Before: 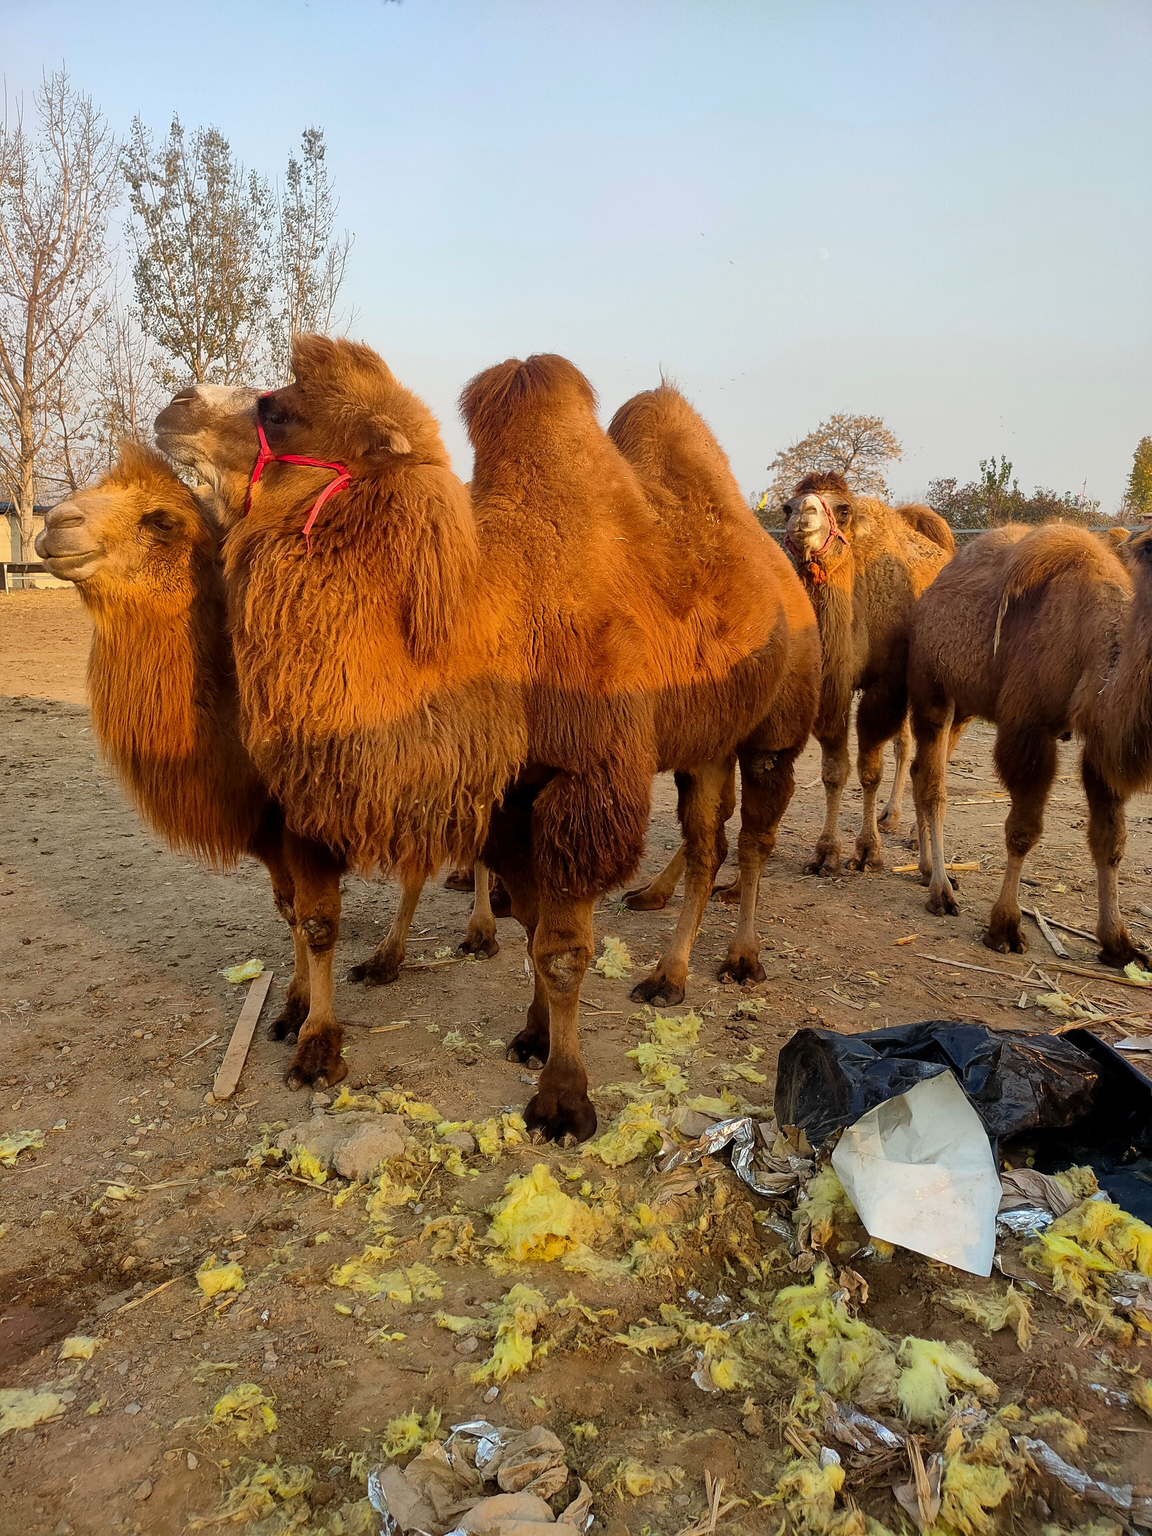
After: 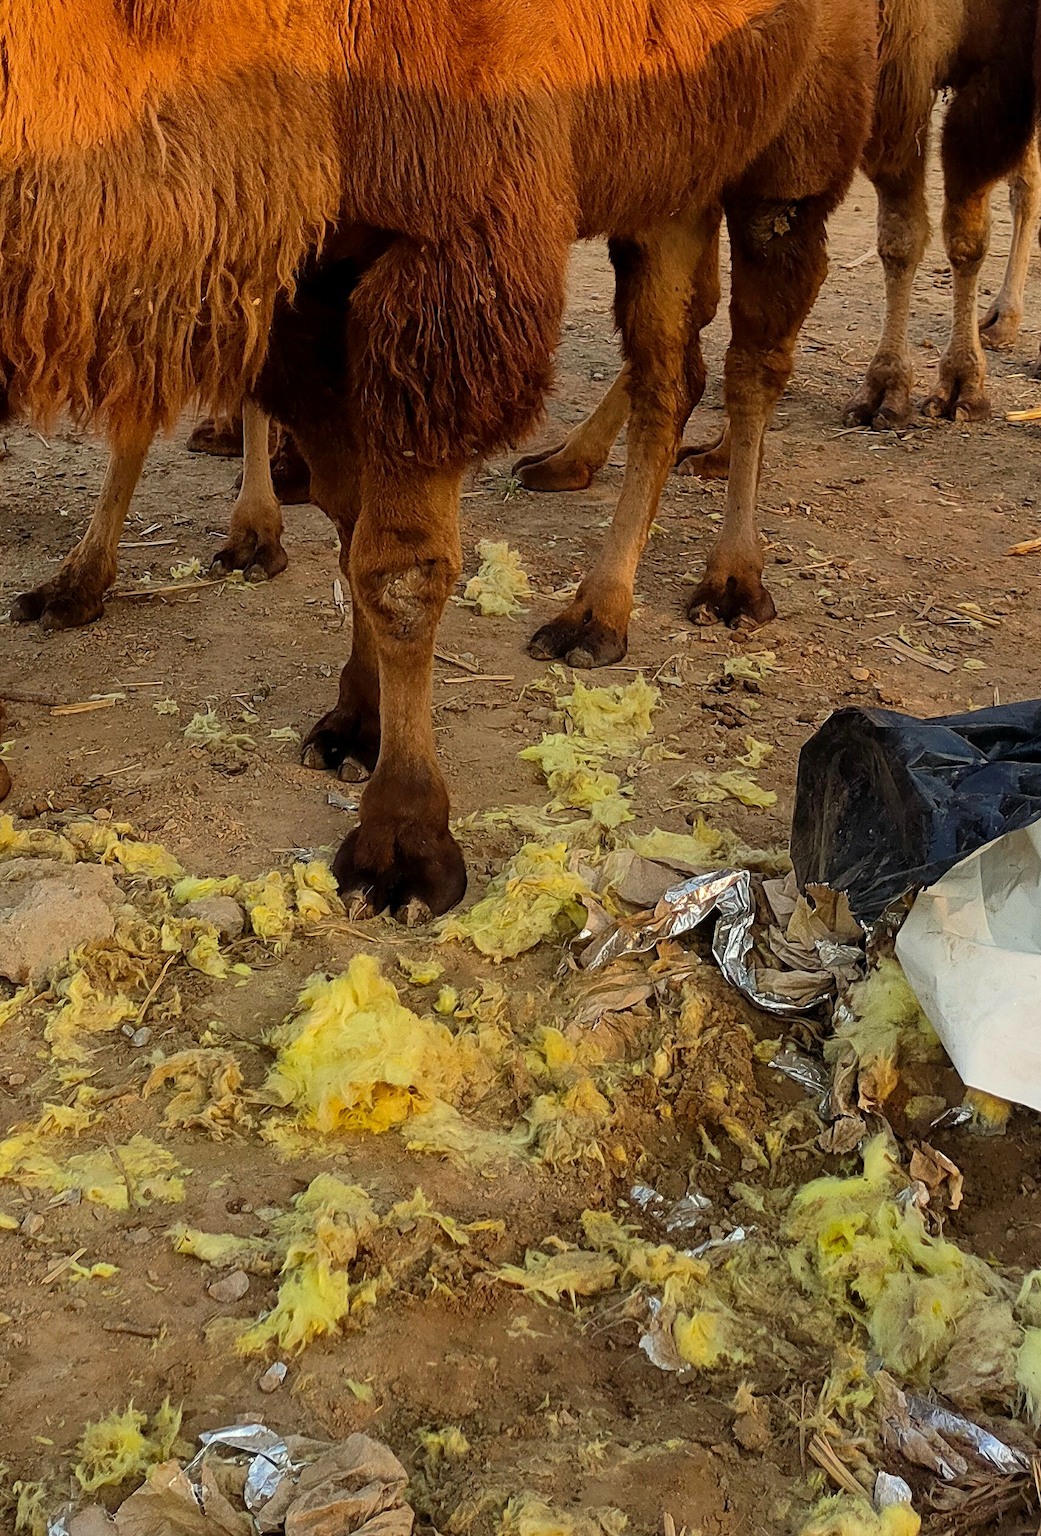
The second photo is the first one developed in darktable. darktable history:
crop: left 29.672%, top 41.786%, right 20.851%, bottom 3.487%
white balance: red 1.009, blue 0.985
